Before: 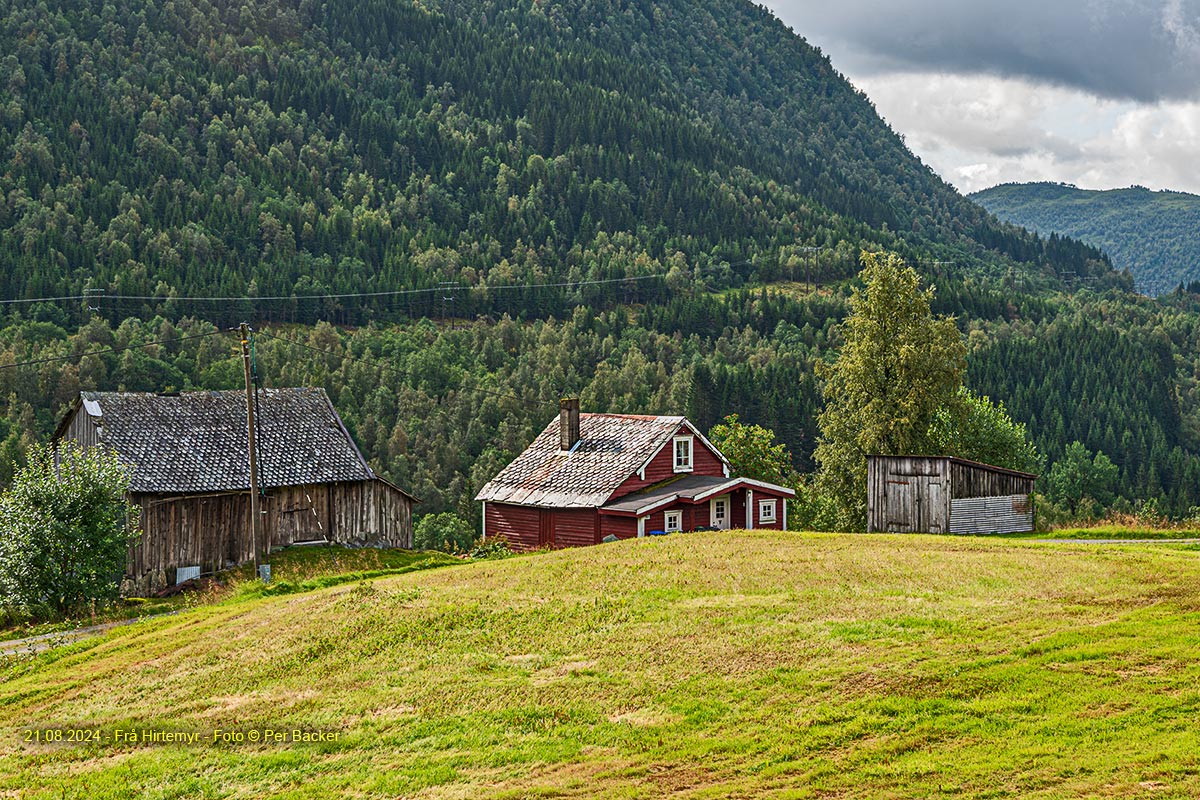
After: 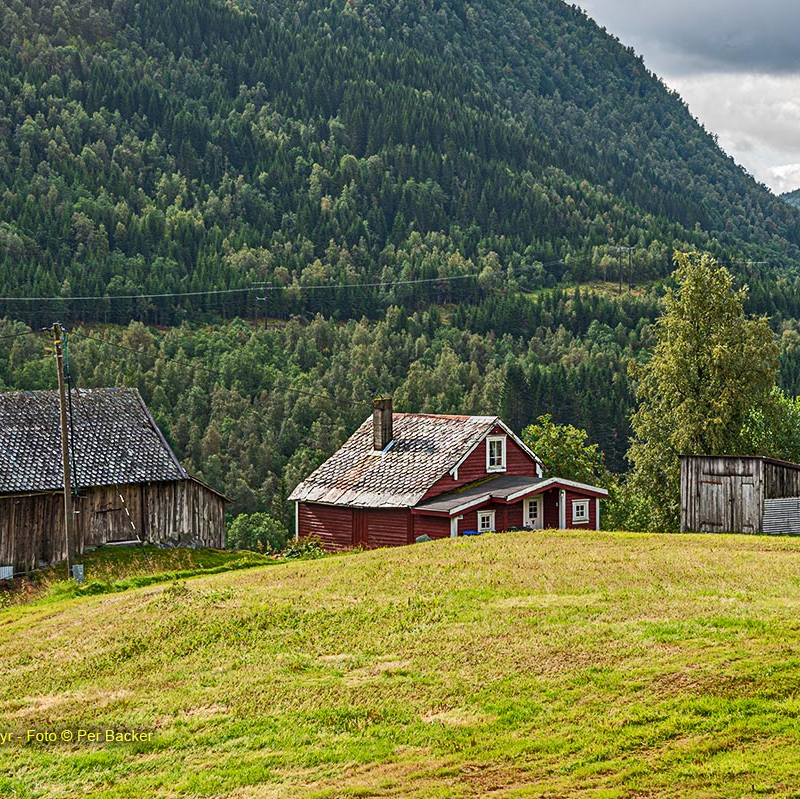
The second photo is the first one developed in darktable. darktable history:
crop and rotate: left 15.591%, right 17.692%
